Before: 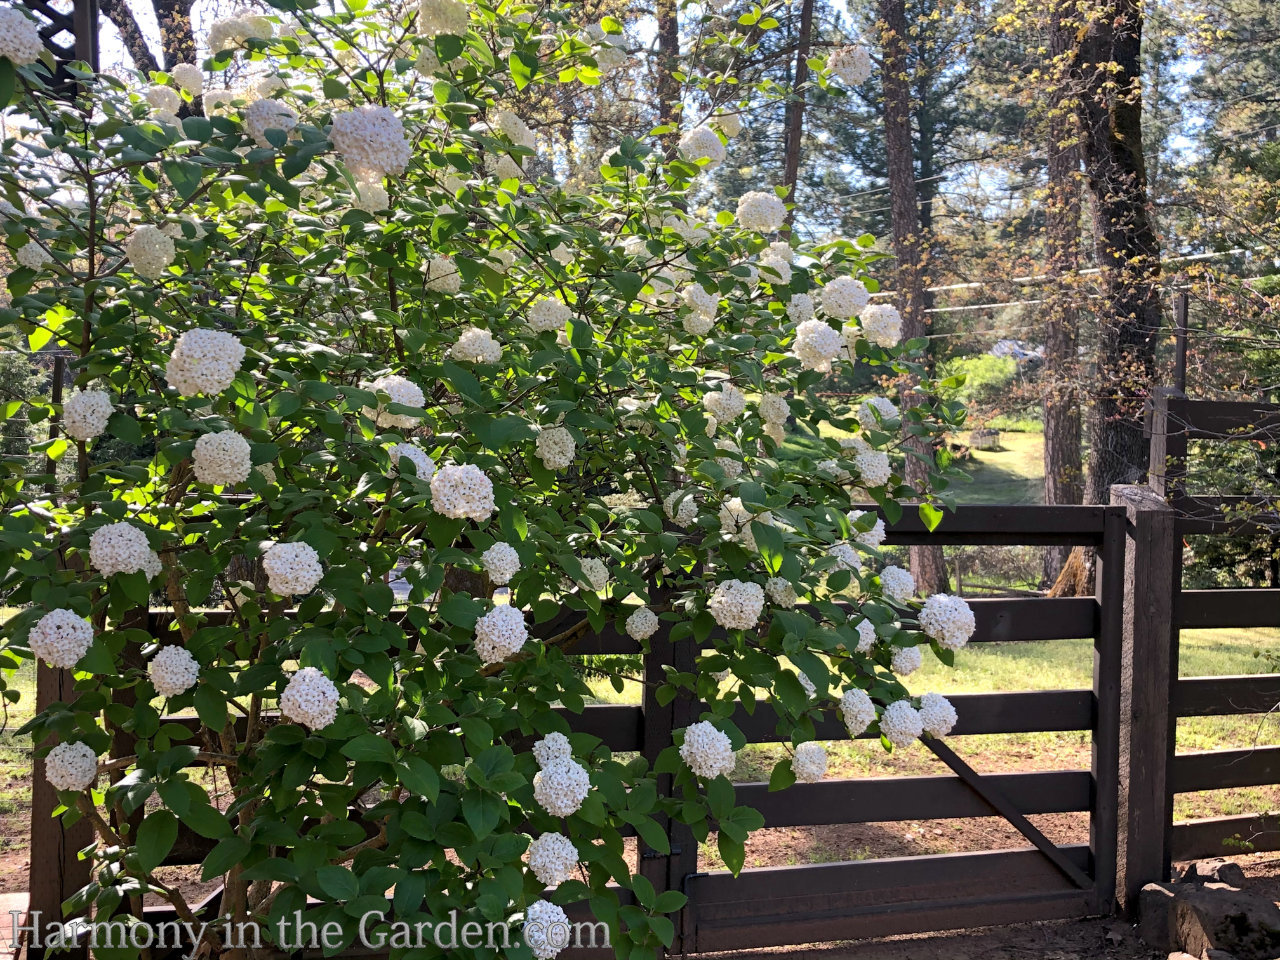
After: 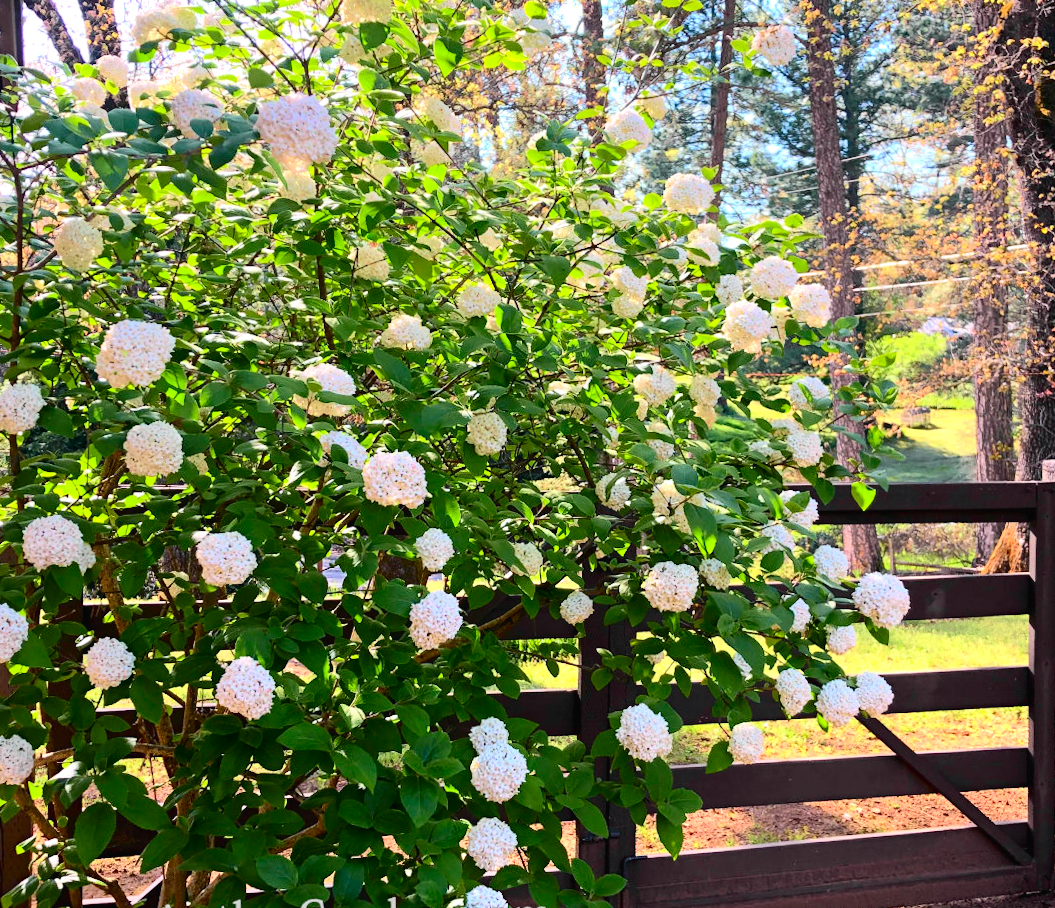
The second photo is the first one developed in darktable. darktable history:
exposure: exposure 0.2 EV, compensate highlight preservation false
tone curve: curves: ch0 [(0, 0.014) (0.12, 0.096) (0.386, 0.49) (0.54, 0.684) (0.751, 0.855) (0.89, 0.943) (0.998, 0.989)]; ch1 [(0, 0) (0.133, 0.099) (0.437, 0.41) (0.5, 0.5) (0.517, 0.536) (0.548, 0.575) (0.582, 0.631) (0.627, 0.688) (0.836, 0.868) (1, 1)]; ch2 [(0, 0) (0.374, 0.341) (0.456, 0.443) (0.478, 0.49) (0.501, 0.5) (0.528, 0.538) (0.55, 0.6) (0.572, 0.63) (0.702, 0.765) (1, 1)], color space Lab, independent channels, preserve colors none
crop and rotate: angle 1°, left 4.281%, top 0.642%, right 11.383%, bottom 2.486%
